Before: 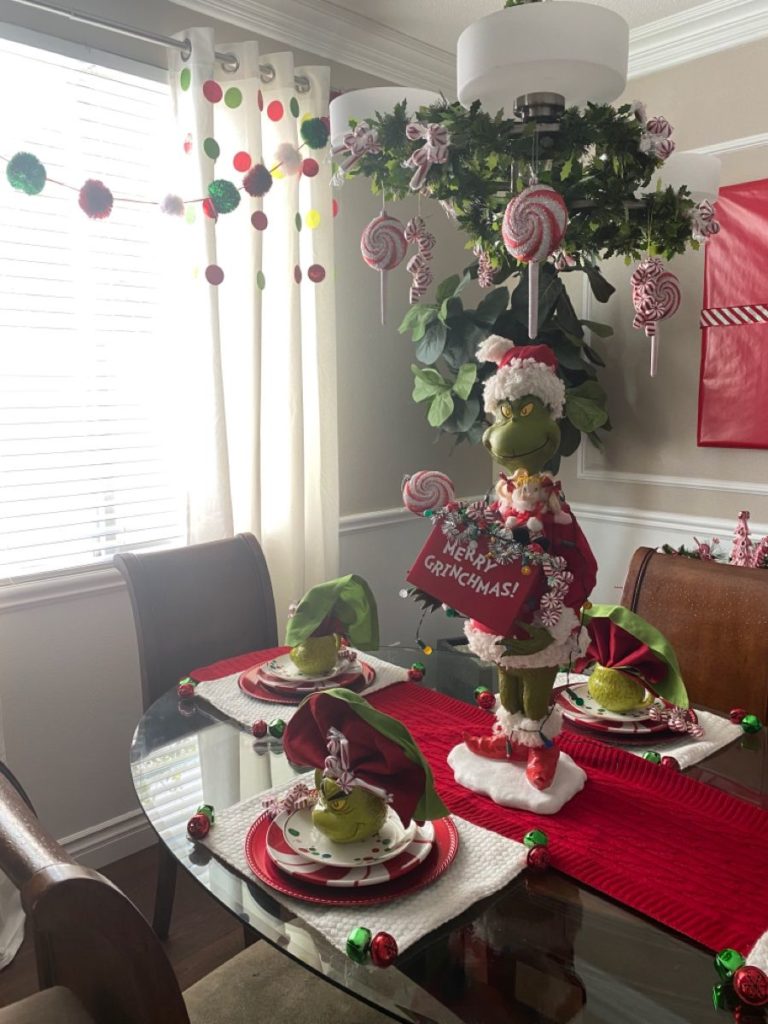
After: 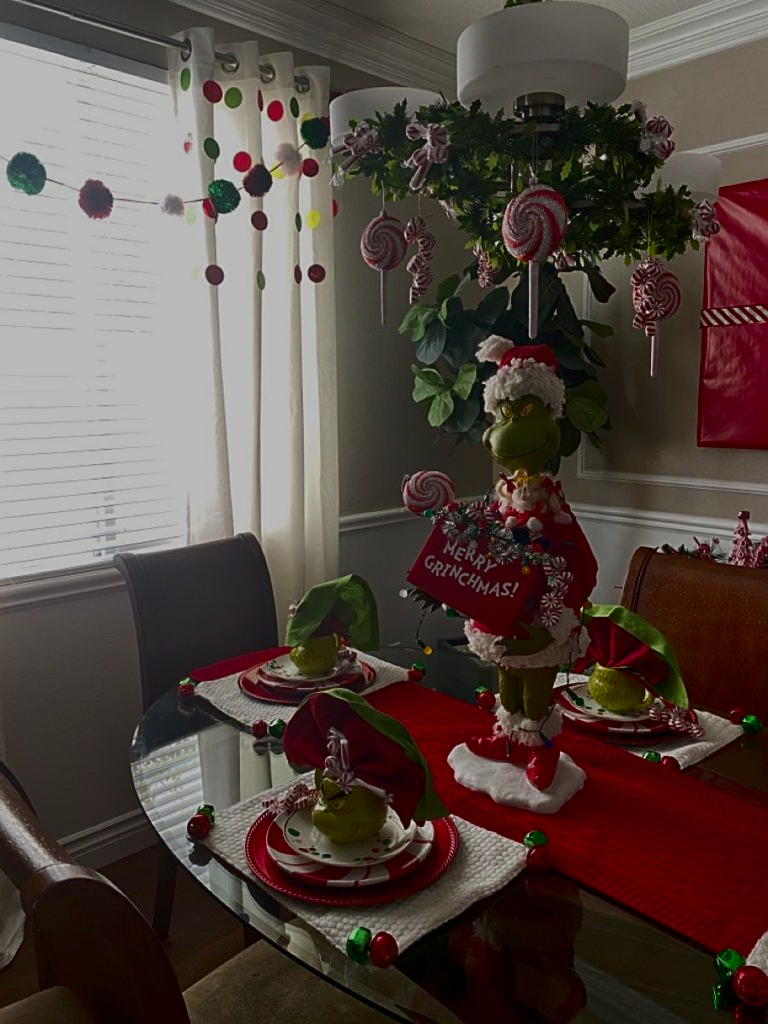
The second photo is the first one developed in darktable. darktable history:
contrast brightness saturation: contrast 0.188, brightness -0.221, saturation 0.111
sharpen: on, module defaults
haze removal: strength 0.1, adaptive false
tone equalizer: -8 EV -0.025 EV, -7 EV 0.014 EV, -6 EV -0.007 EV, -5 EV 0.005 EV, -4 EV -0.028 EV, -3 EV -0.24 EV, -2 EV -0.662 EV, -1 EV -0.96 EV, +0 EV -0.952 EV
